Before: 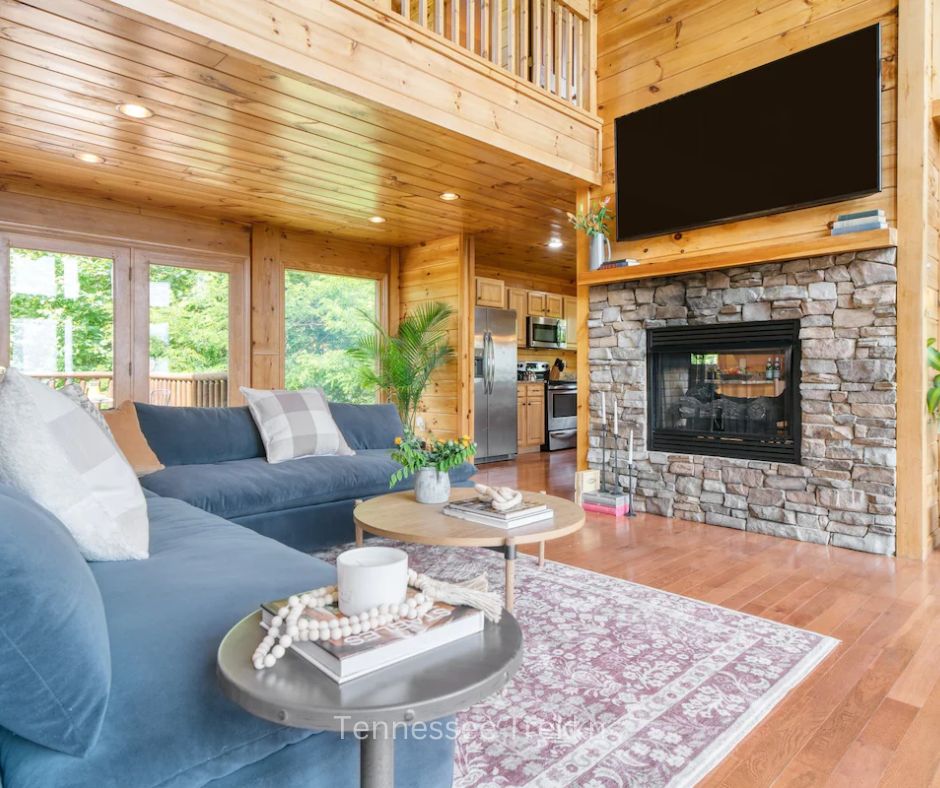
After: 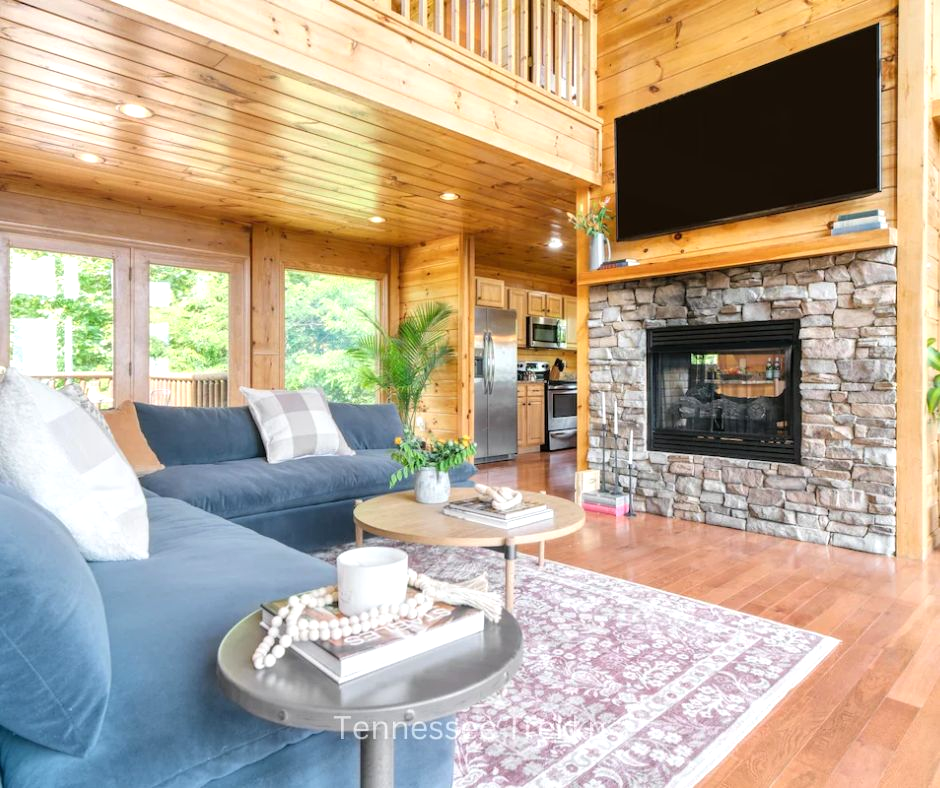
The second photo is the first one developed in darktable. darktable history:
tone equalizer: -8 EV -0.428 EV, -7 EV -0.383 EV, -6 EV -0.298 EV, -5 EV -0.229 EV, -3 EV 0.213 EV, -2 EV 0.34 EV, -1 EV 0.366 EV, +0 EV 0.39 EV
